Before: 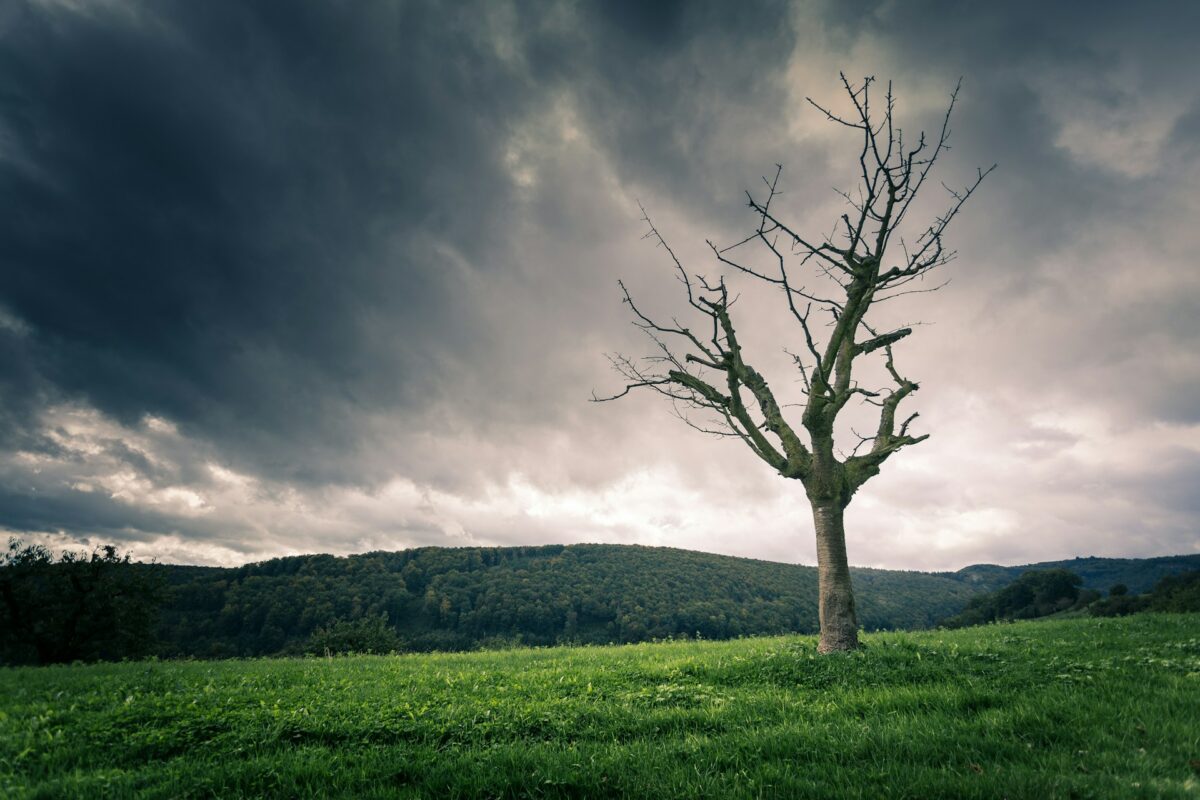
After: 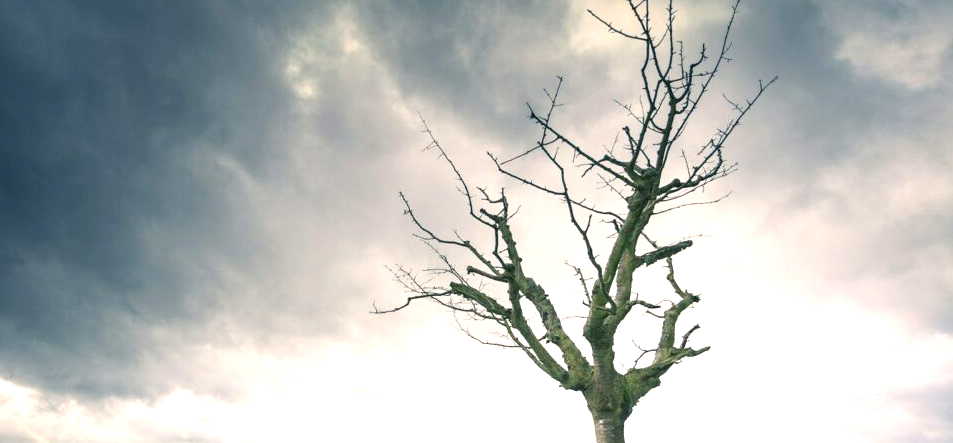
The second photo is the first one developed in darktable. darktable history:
tone curve: preserve colors none
exposure: black level correction 0, exposure 1 EV, compensate highlight preservation false
crop: left 18.292%, top 11.084%, right 2.263%, bottom 33.431%
